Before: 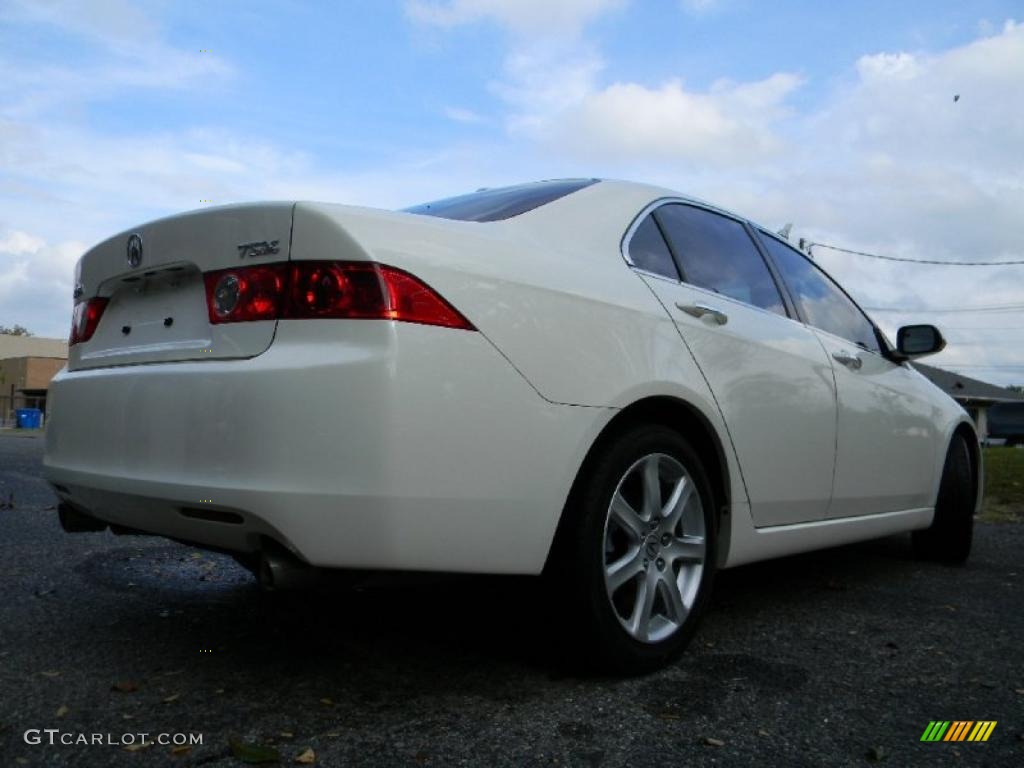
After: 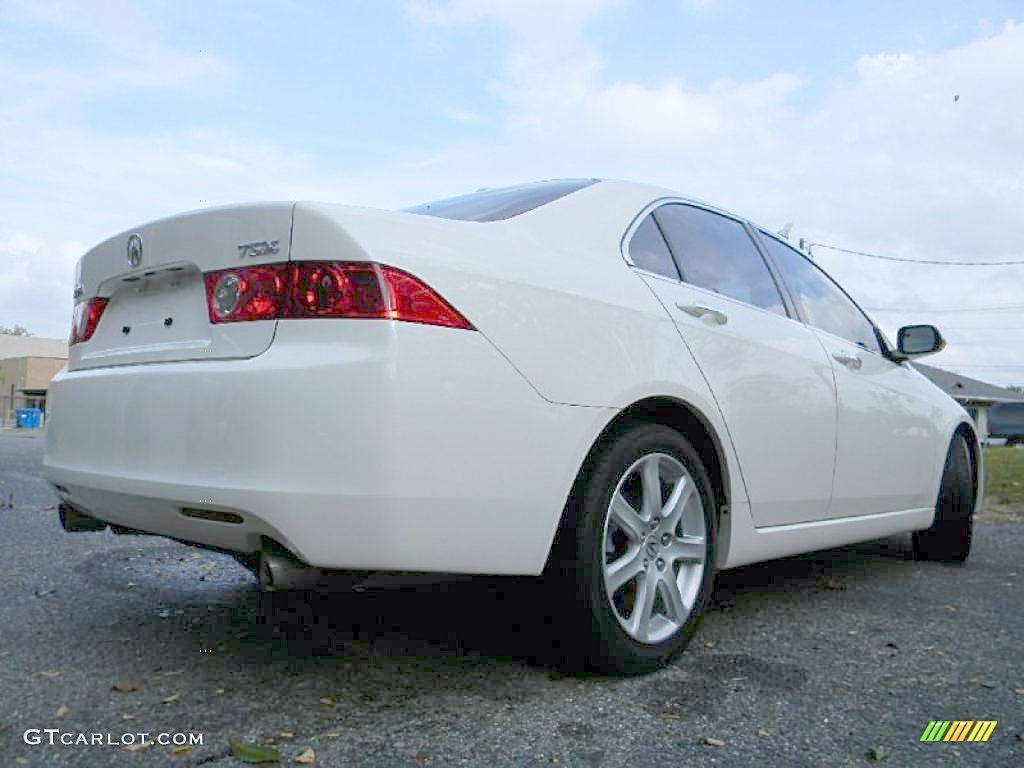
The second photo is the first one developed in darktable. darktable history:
sharpen: on, module defaults
color balance rgb: global vibrance 1%
white balance: red 0.954, blue 1.079
